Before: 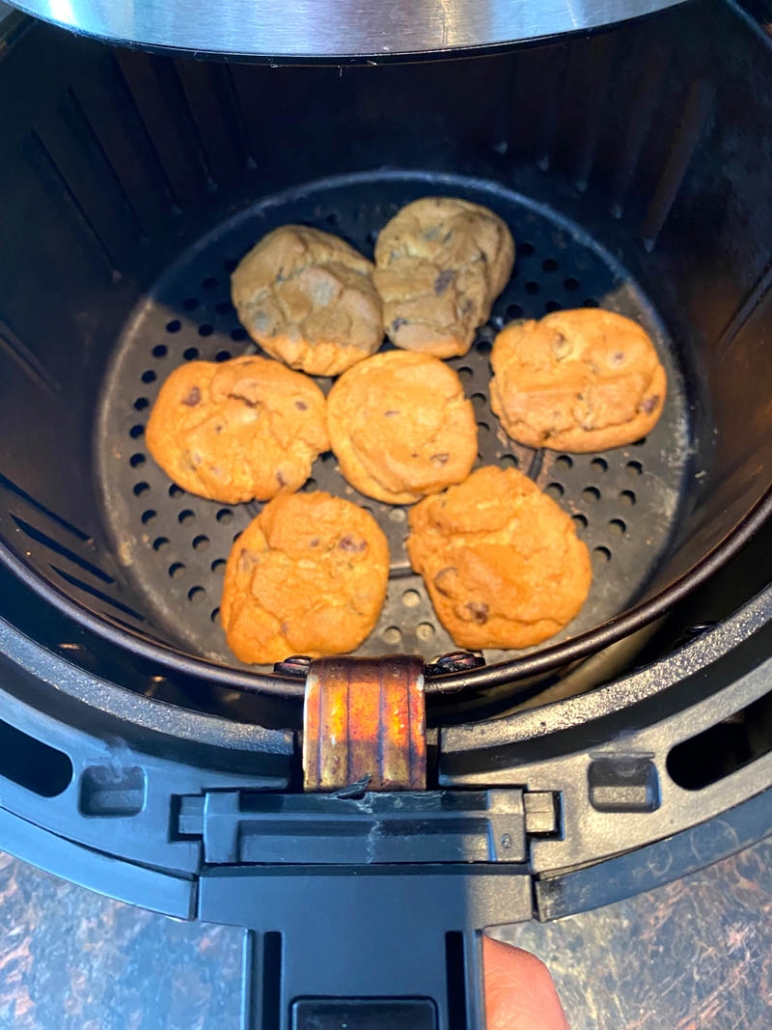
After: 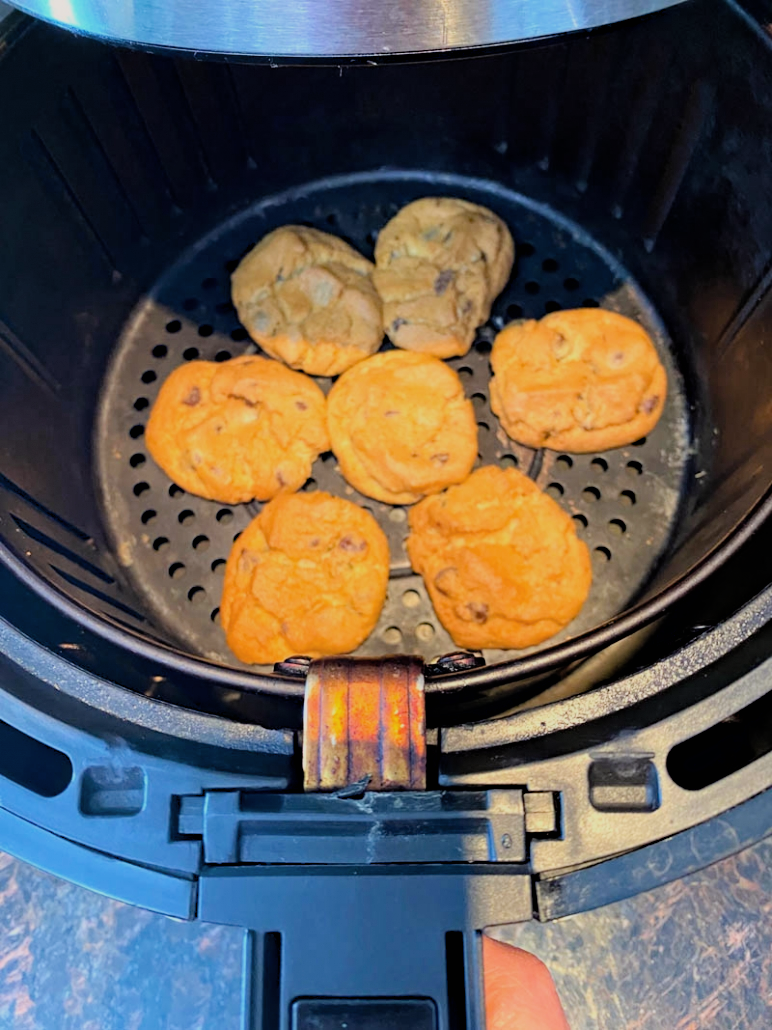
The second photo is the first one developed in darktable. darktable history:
haze removal: strength 0.29, distance 0.25, compatibility mode true, adaptive false
exposure: exposure 0.02 EV, compensate highlight preservation false
contrast brightness saturation: contrast 0.05, brightness 0.06, saturation 0.01
filmic rgb: black relative exposure -7.65 EV, white relative exposure 4.56 EV, hardness 3.61, color science v6 (2022)
